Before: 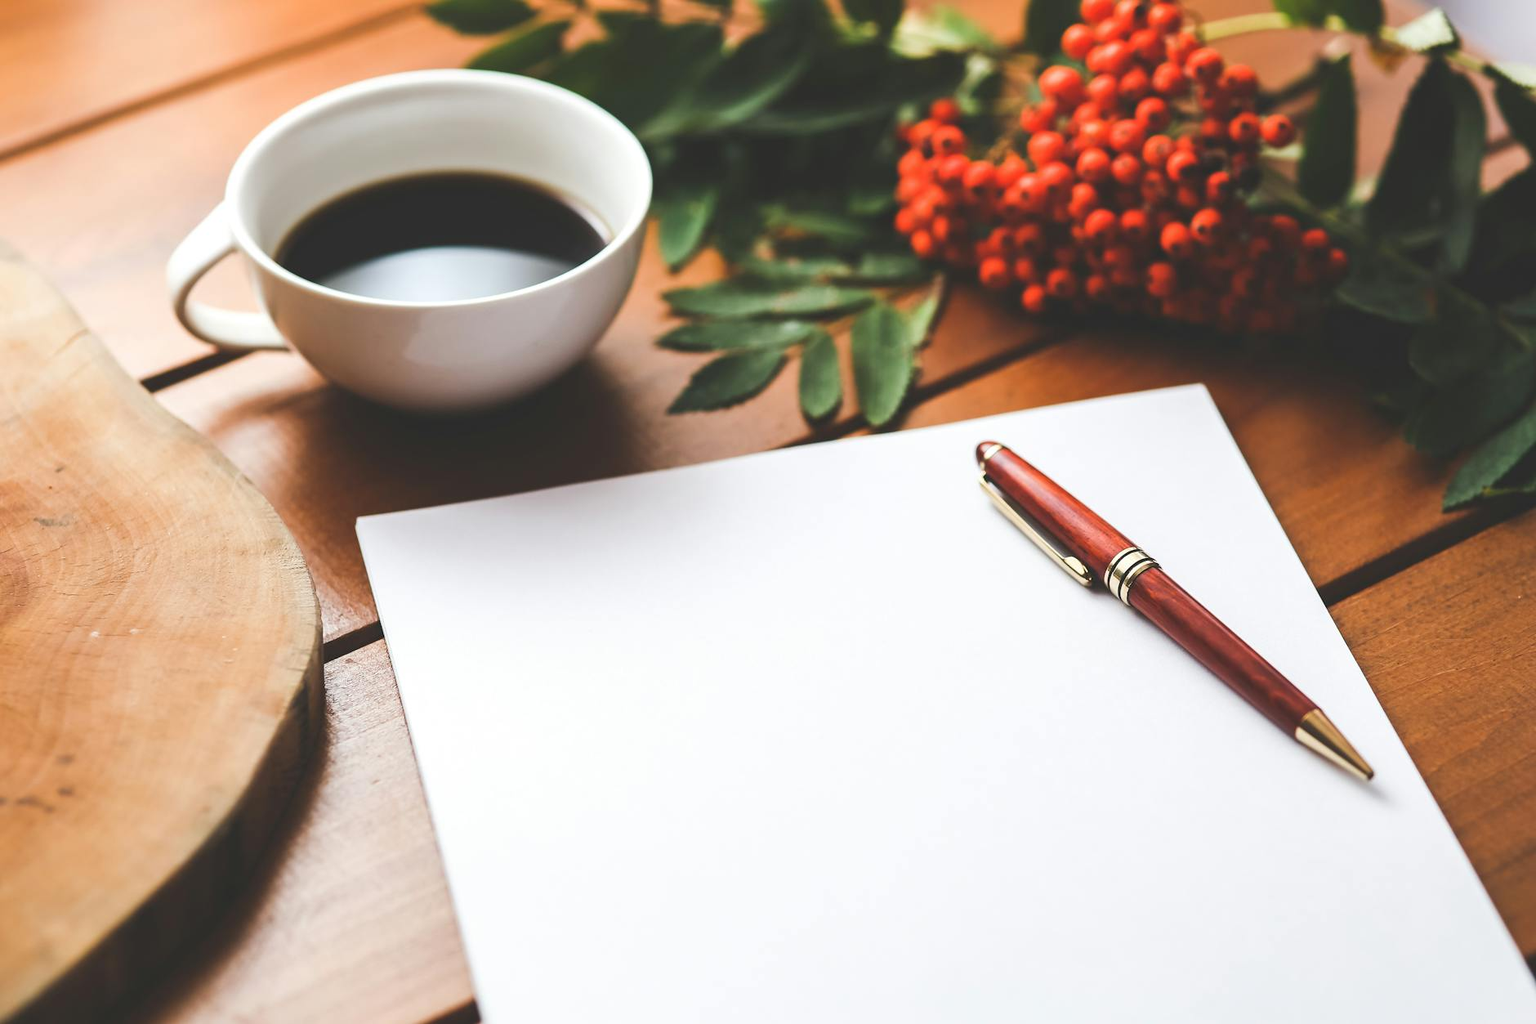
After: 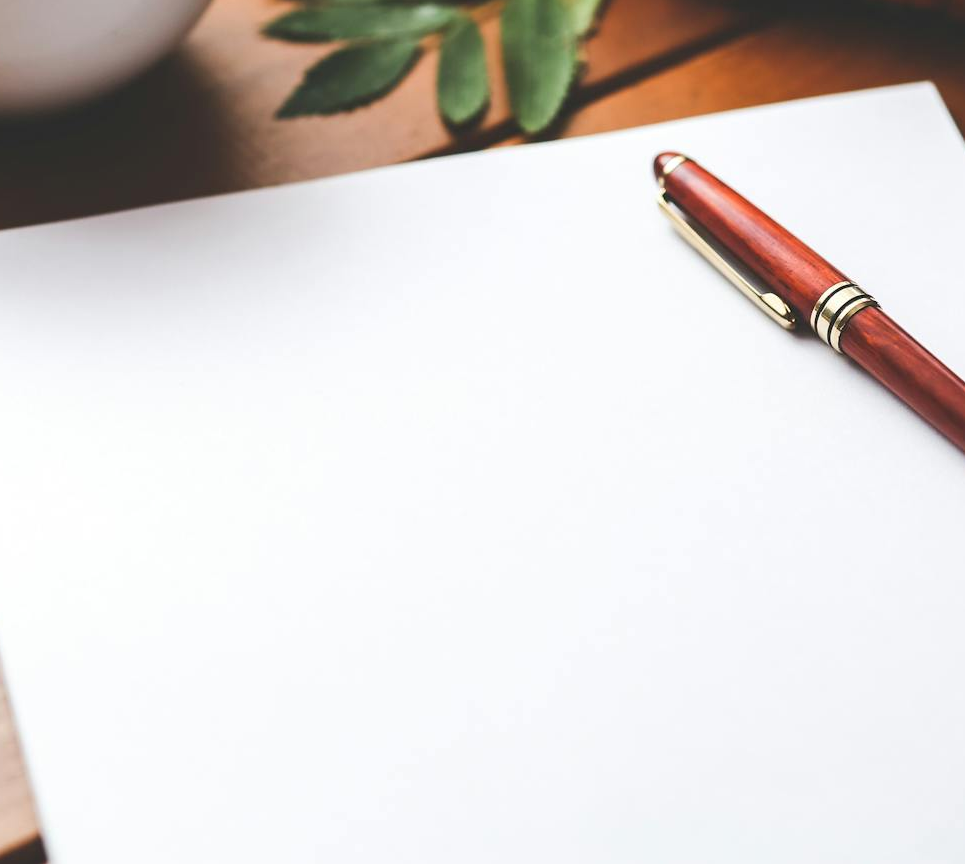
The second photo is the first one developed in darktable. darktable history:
crop and rotate: left 28.814%, top 31.033%, right 19.825%
